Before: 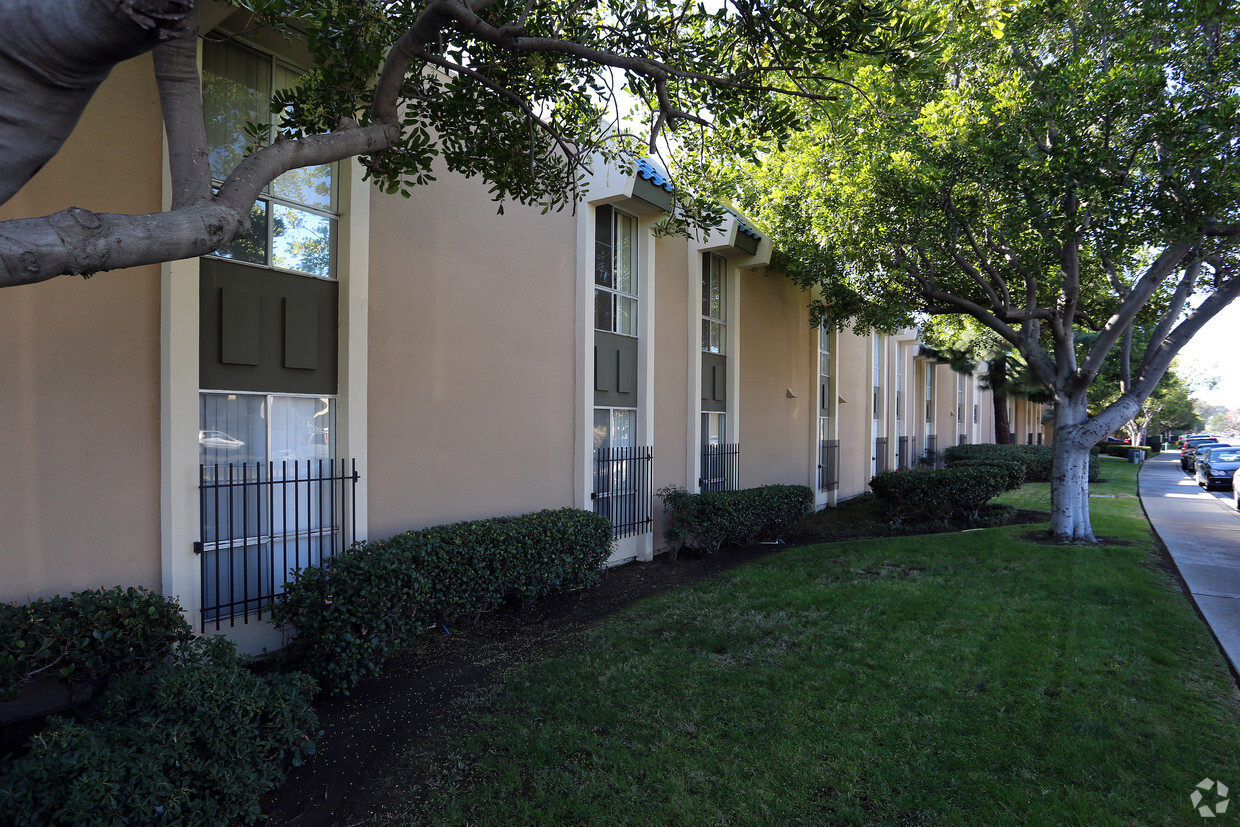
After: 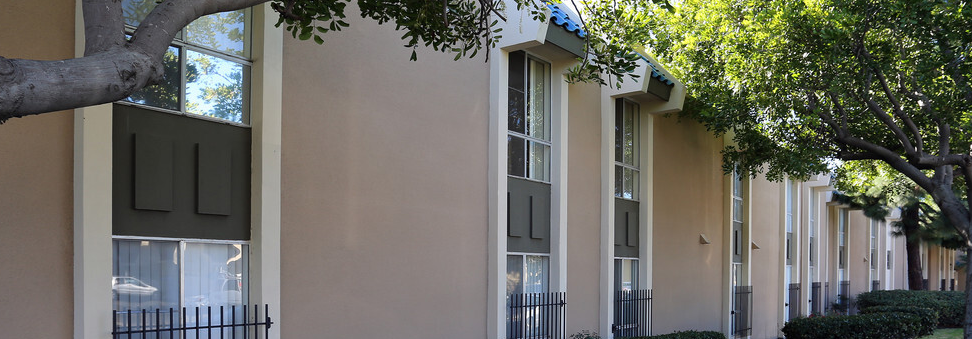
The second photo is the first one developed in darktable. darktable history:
crop: left 7.05%, top 18.721%, right 14.504%, bottom 40.268%
exposure: compensate exposure bias true, compensate highlight preservation false
